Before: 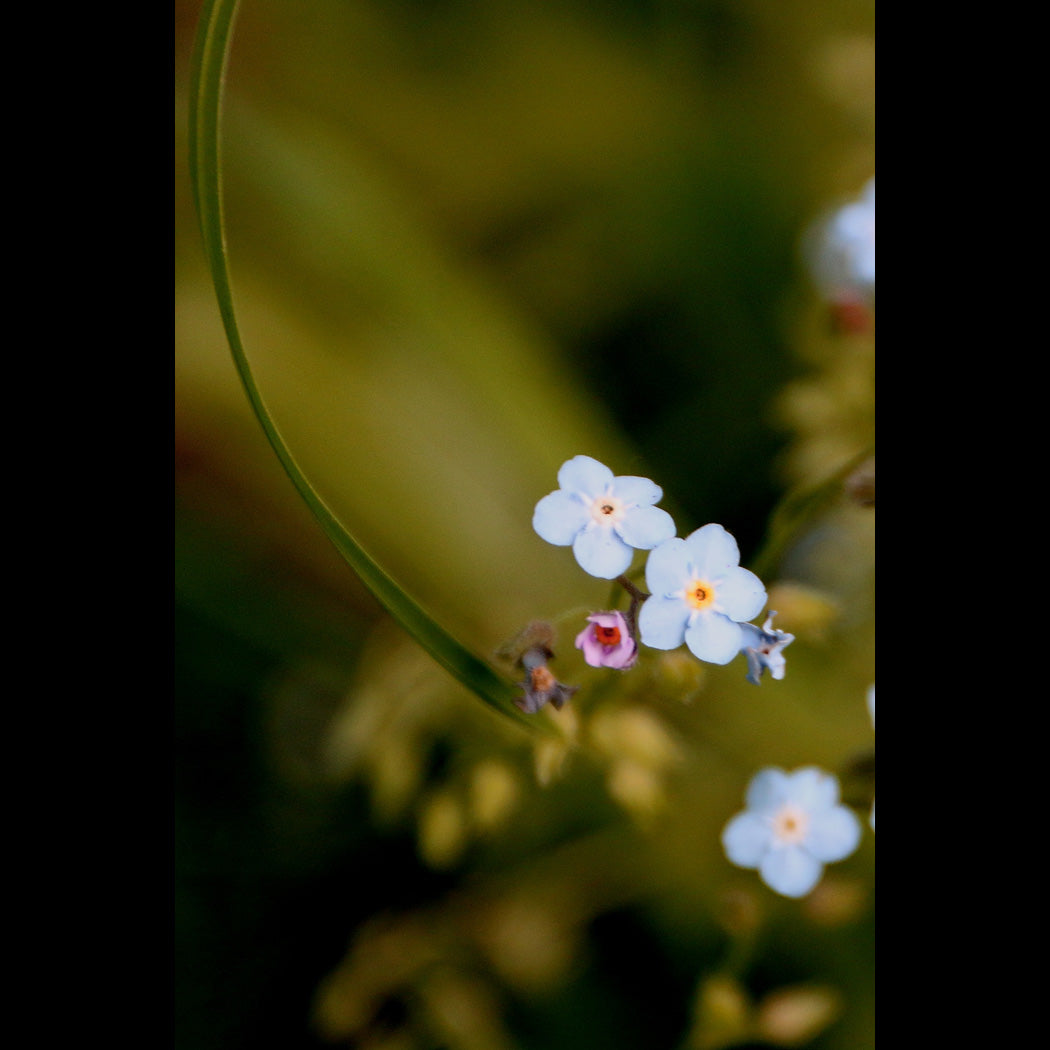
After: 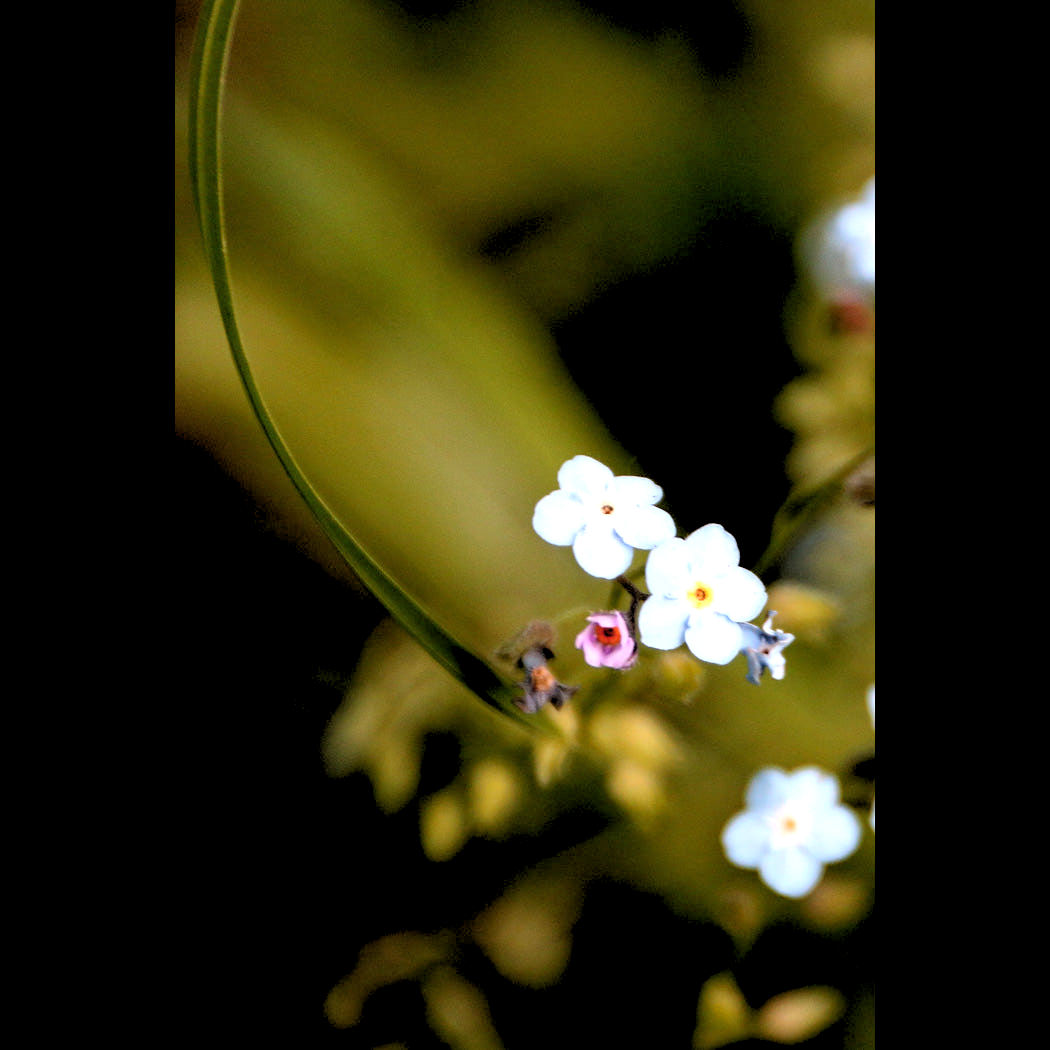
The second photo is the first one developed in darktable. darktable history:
rgb levels: levels [[0.034, 0.472, 0.904], [0, 0.5, 1], [0, 0.5, 1]]
exposure: exposure 0.74 EV, compensate highlight preservation false
